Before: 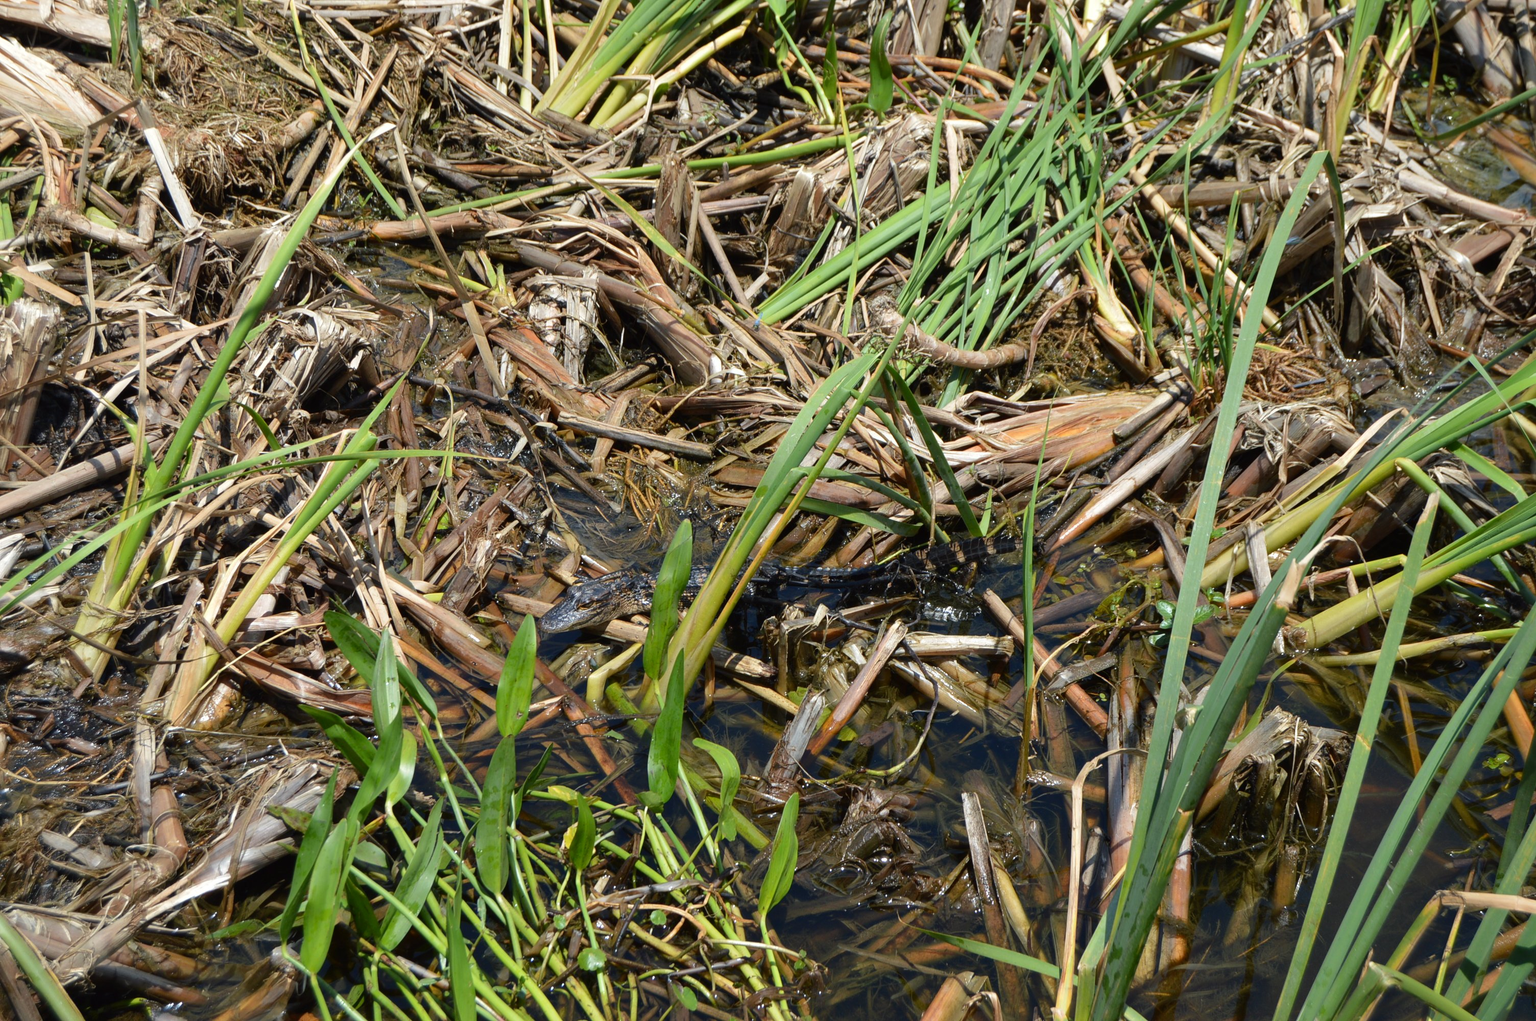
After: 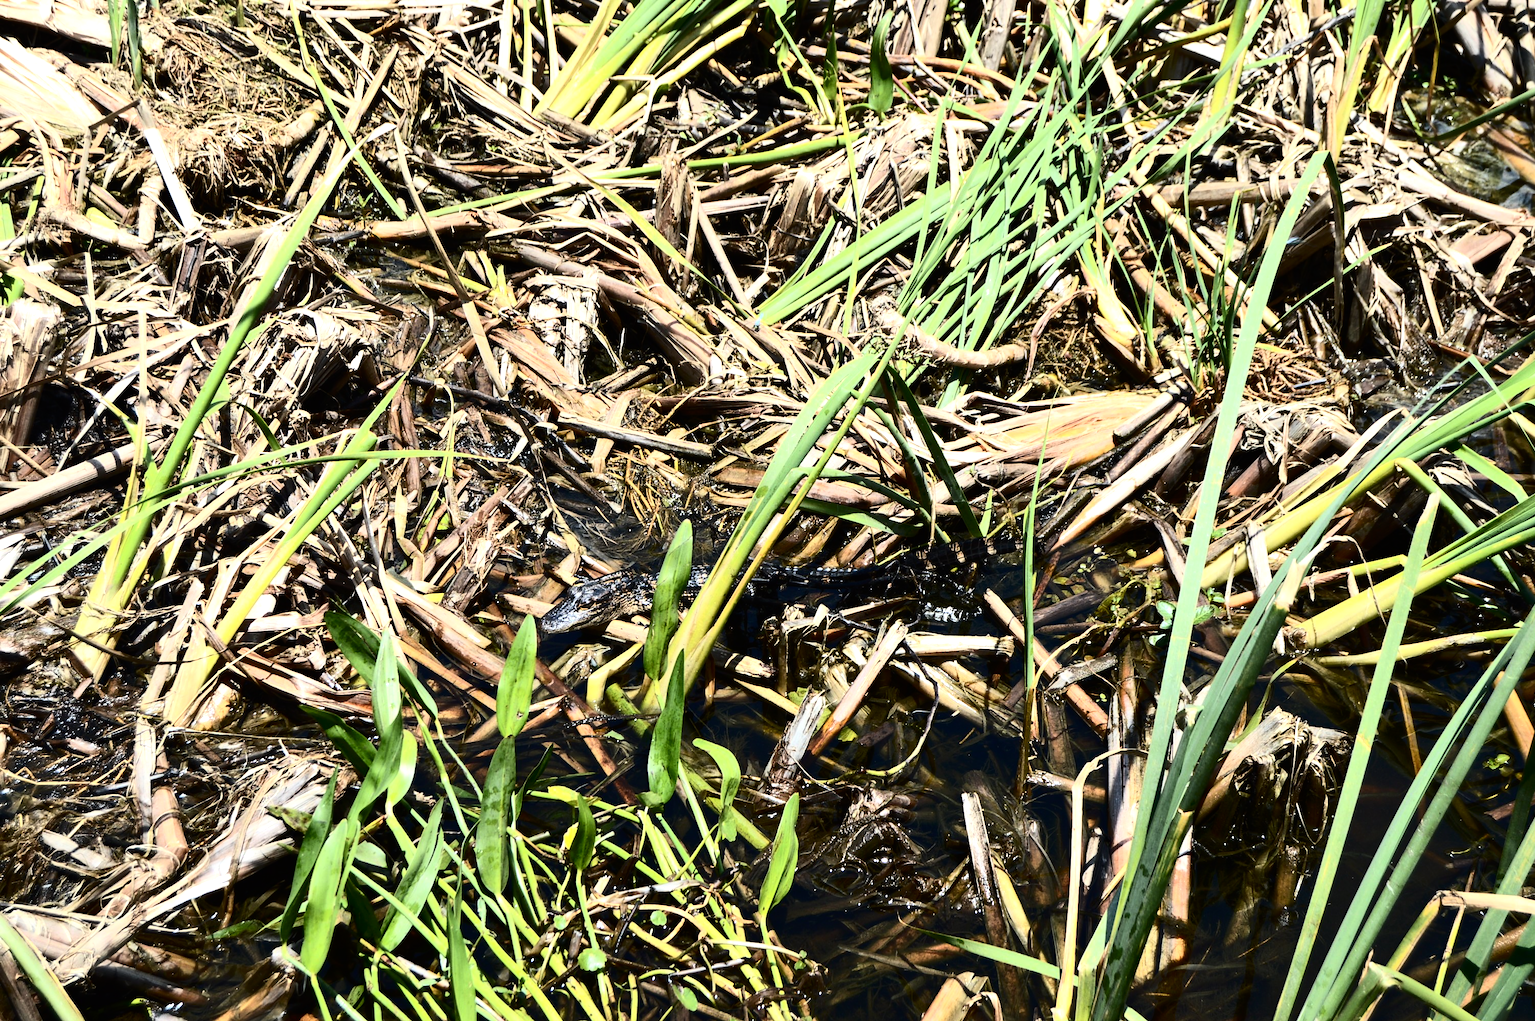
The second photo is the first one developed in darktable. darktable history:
tone equalizer: -8 EV -1.08 EV, -7 EV -1.01 EV, -6 EV -0.867 EV, -5 EV -0.578 EV, -3 EV 0.578 EV, -2 EV 0.867 EV, -1 EV 1.01 EV, +0 EV 1.08 EV, edges refinement/feathering 500, mask exposure compensation -1.57 EV, preserve details no
contrast brightness saturation: contrast 0.39, brightness 0.1
